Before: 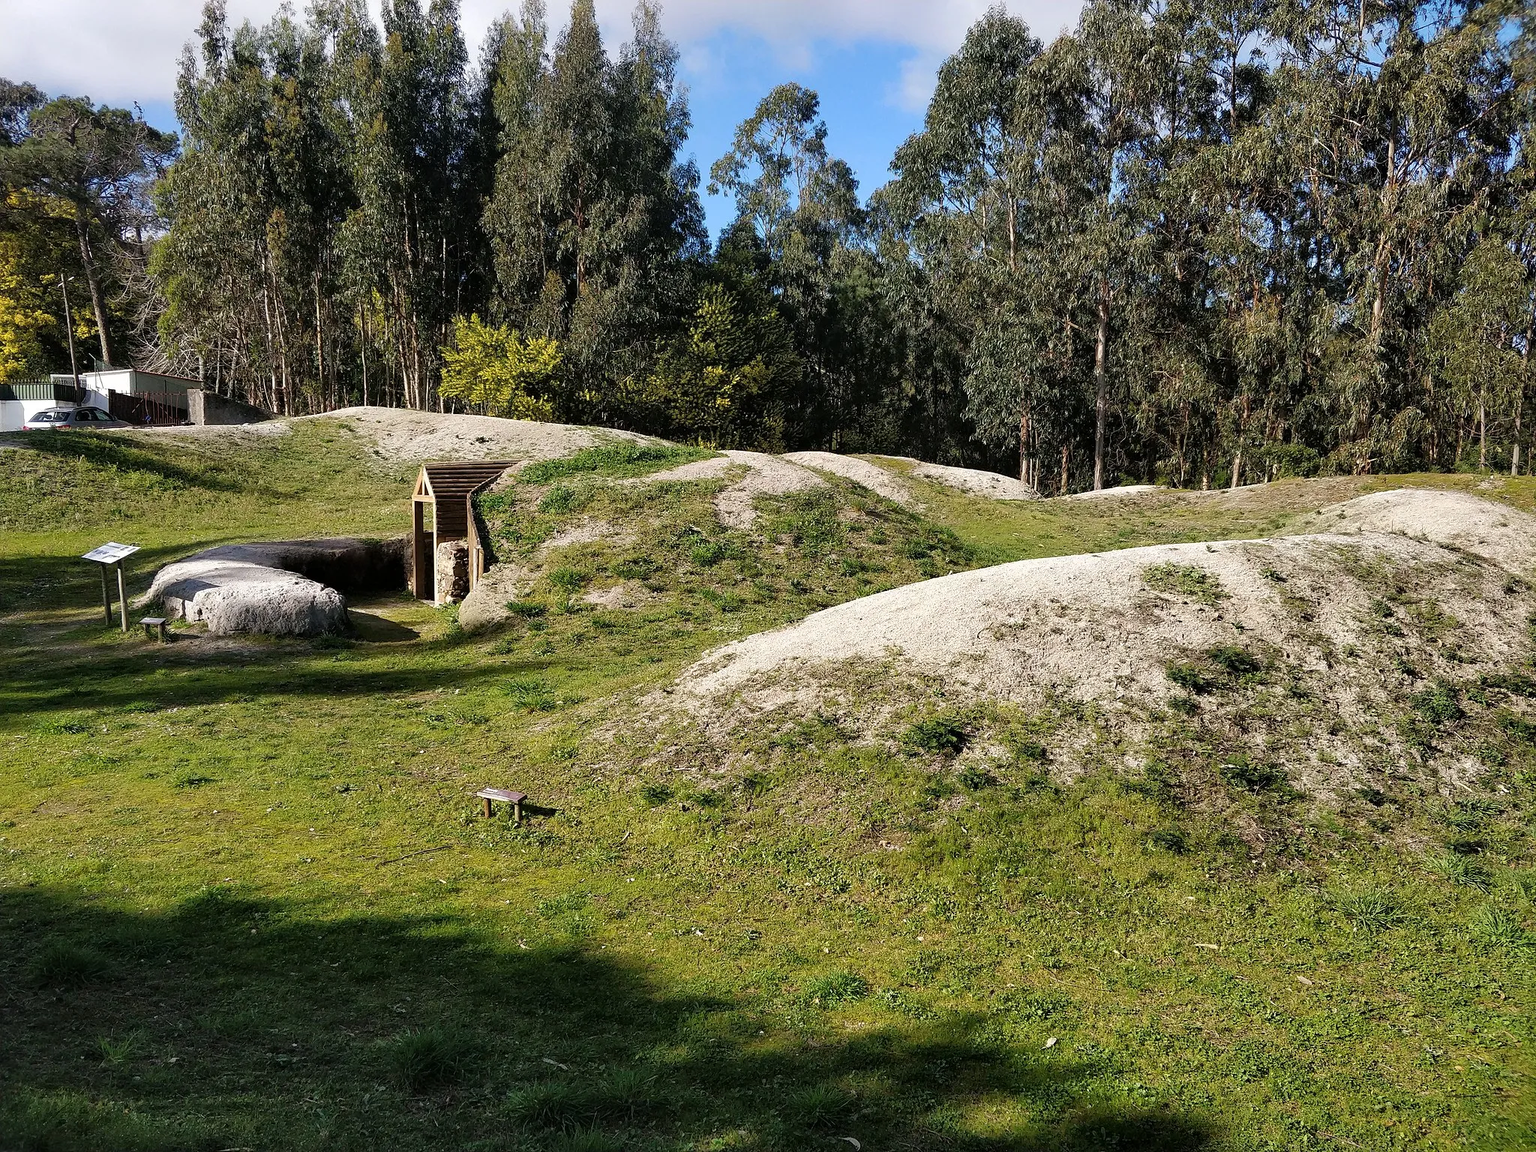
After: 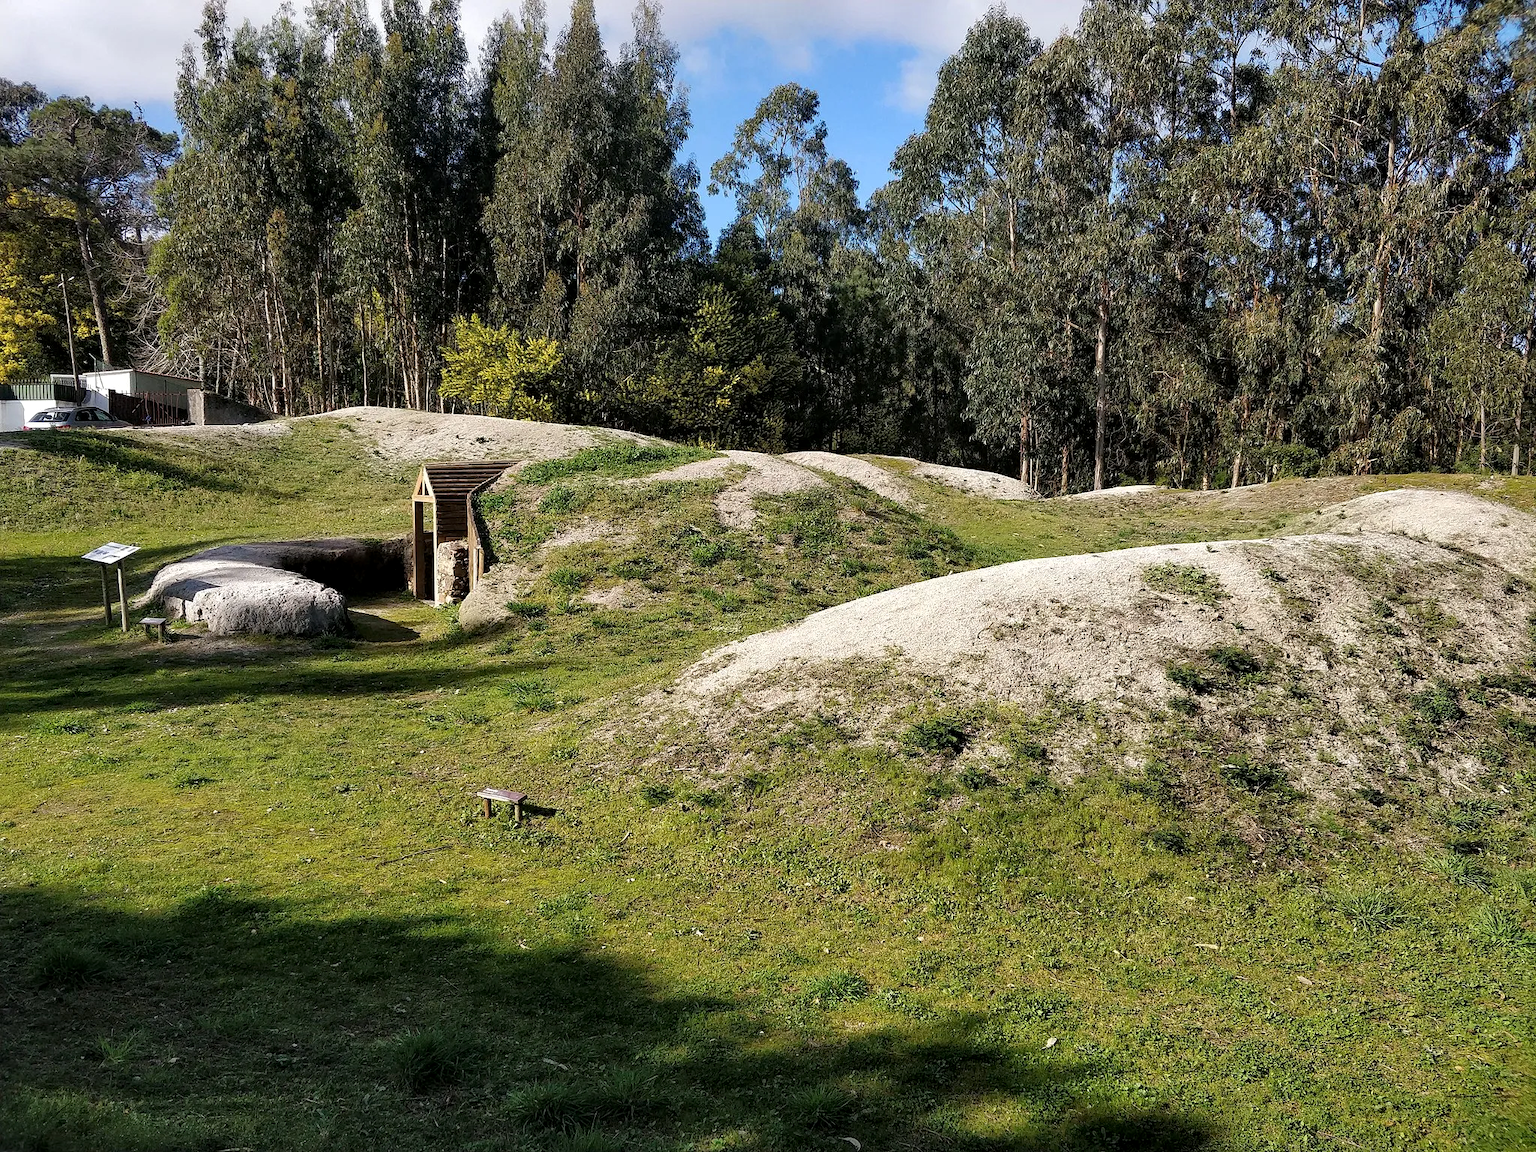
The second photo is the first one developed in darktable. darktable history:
local contrast: highlights 100%, shadows 102%, detail 120%, midtone range 0.2
